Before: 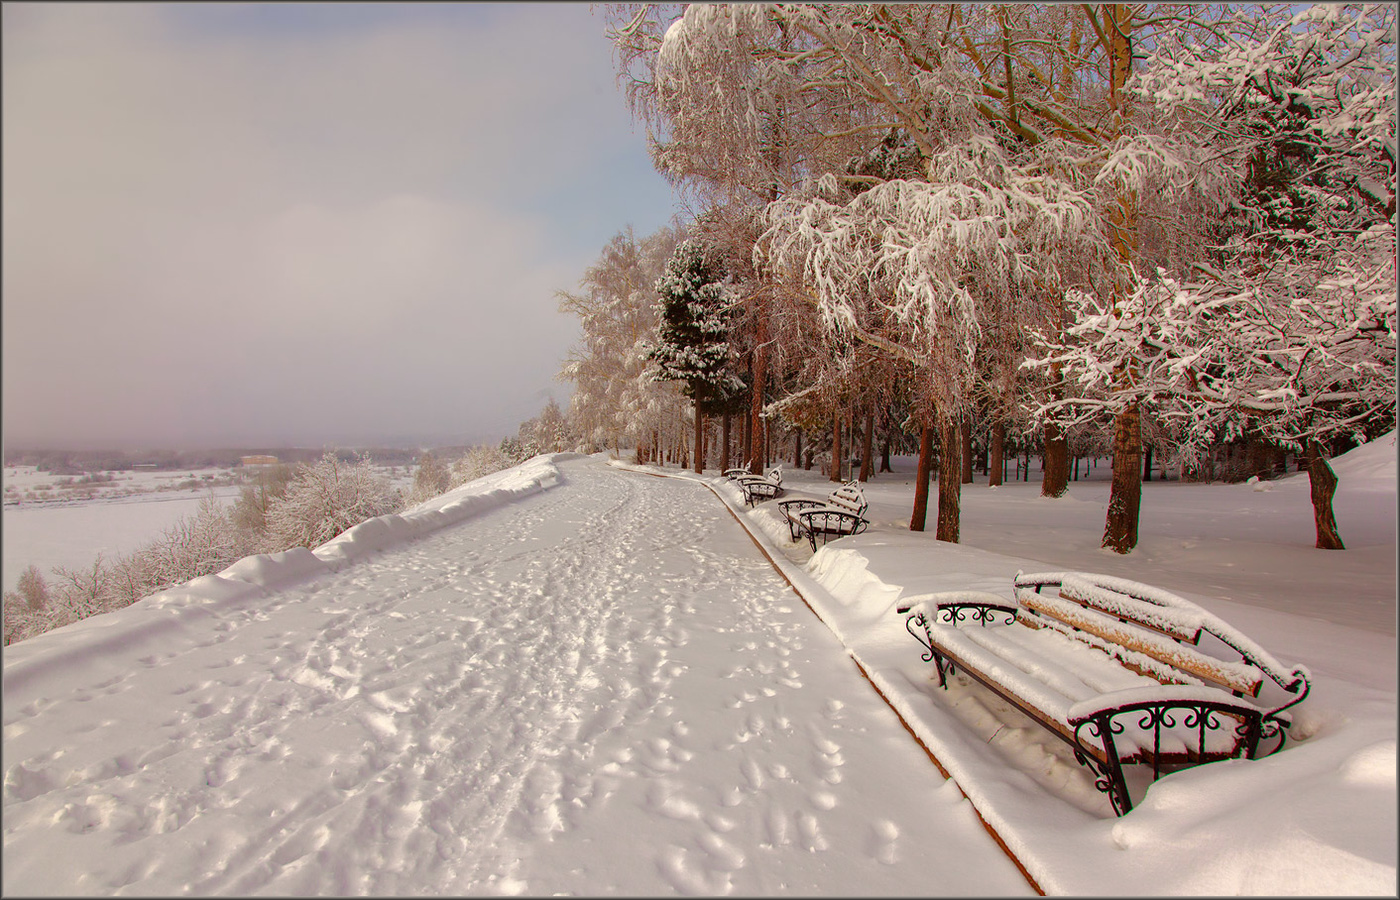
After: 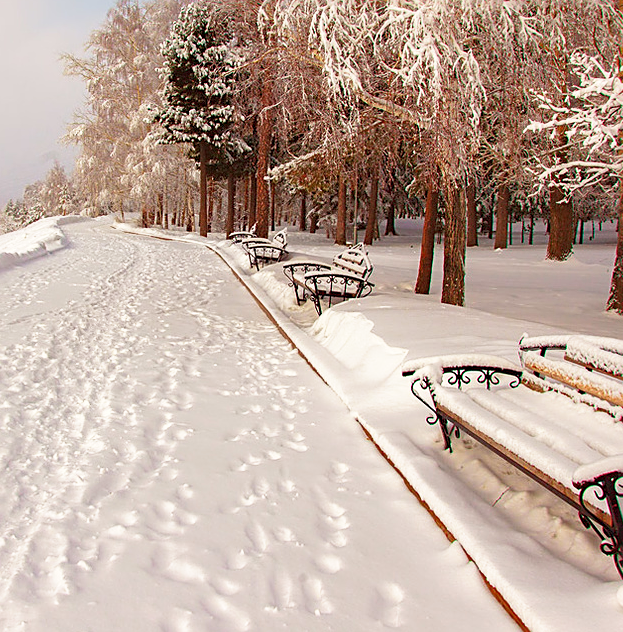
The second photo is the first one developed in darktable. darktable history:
base curve: curves: ch0 [(0, 0) (0.579, 0.807) (1, 1)], preserve colors none
crop: left 35.391%, top 26.338%, right 20.04%, bottom 3.363%
sharpen: on, module defaults
shadows and highlights: shadows 43.24, highlights 6.65
